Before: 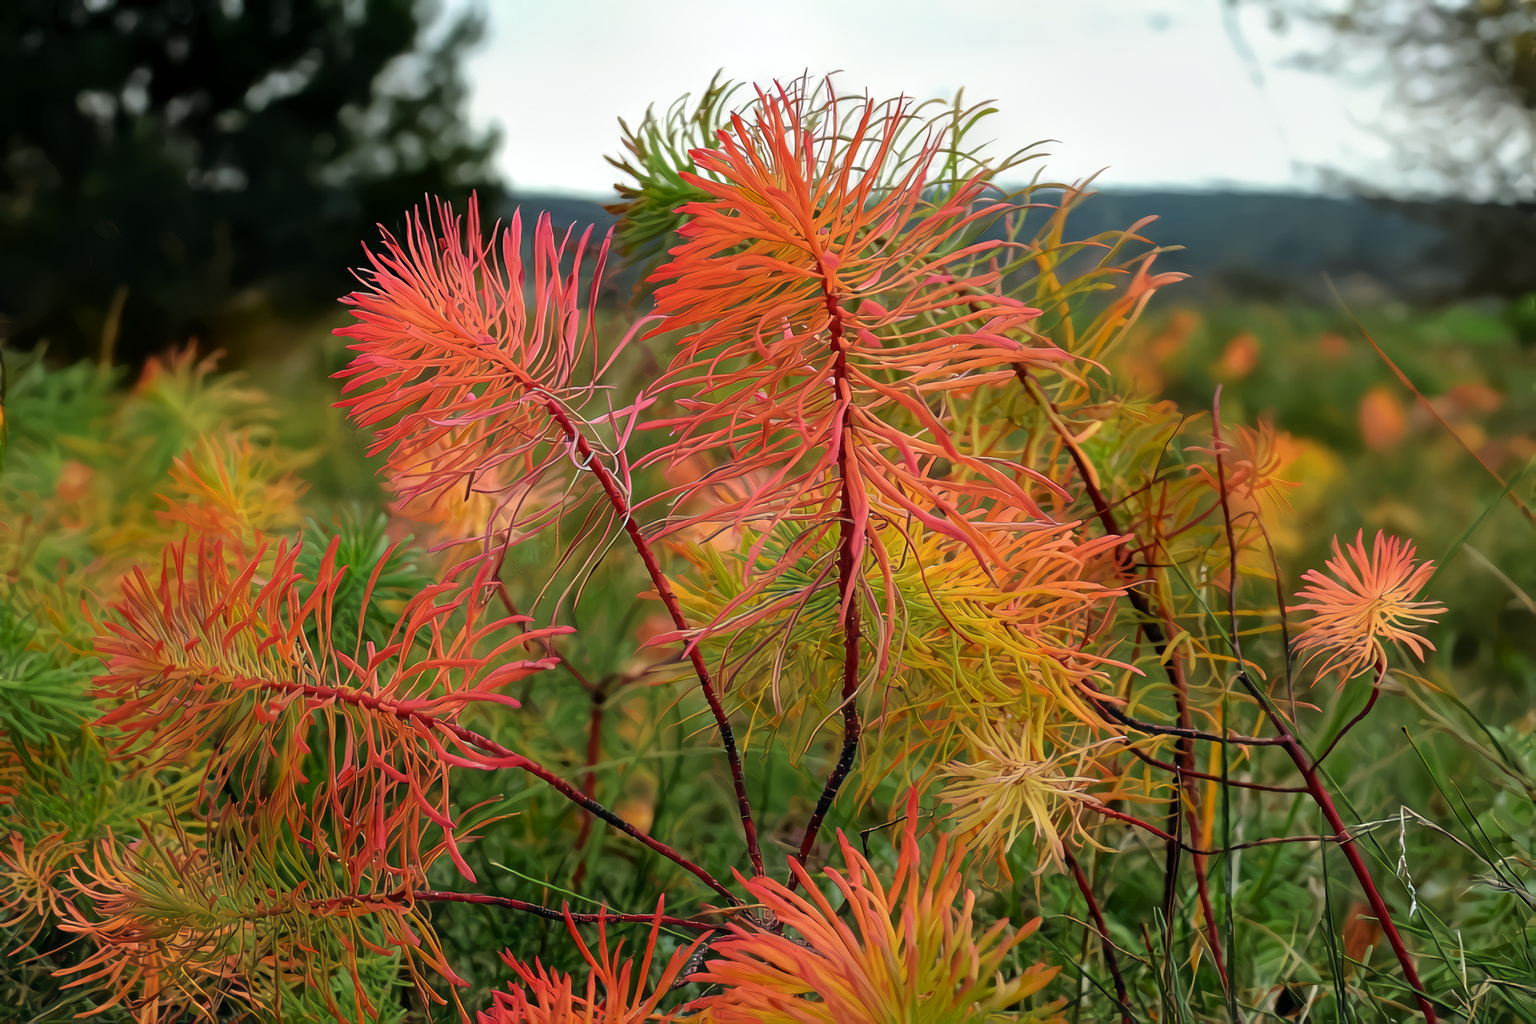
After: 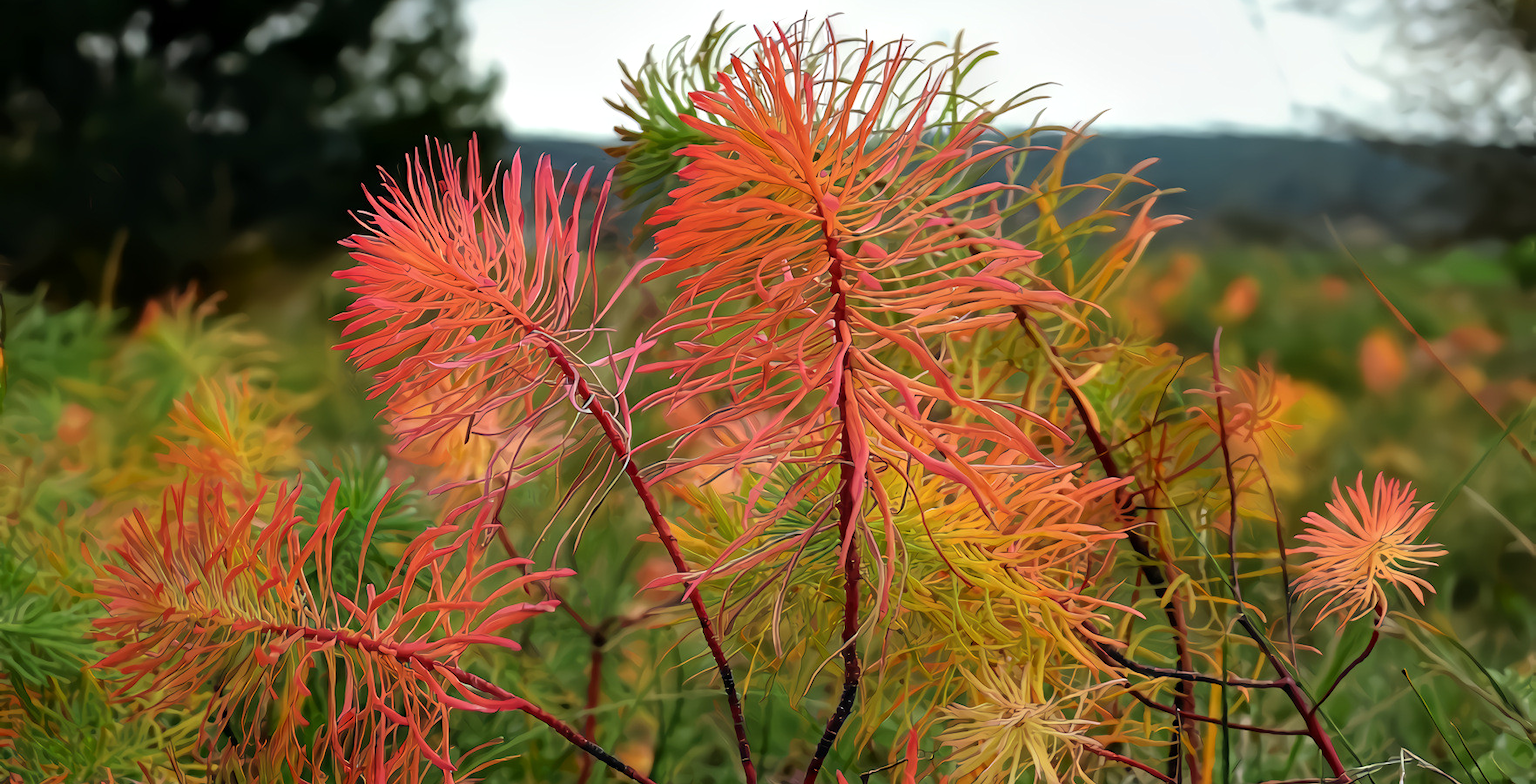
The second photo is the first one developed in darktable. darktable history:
exposure: compensate exposure bias true, compensate highlight preservation false
shadows and highlights: shadows -10, white point adjustment 1.5, highlights 10
crop: top 5.667%, bottom 17.637%
